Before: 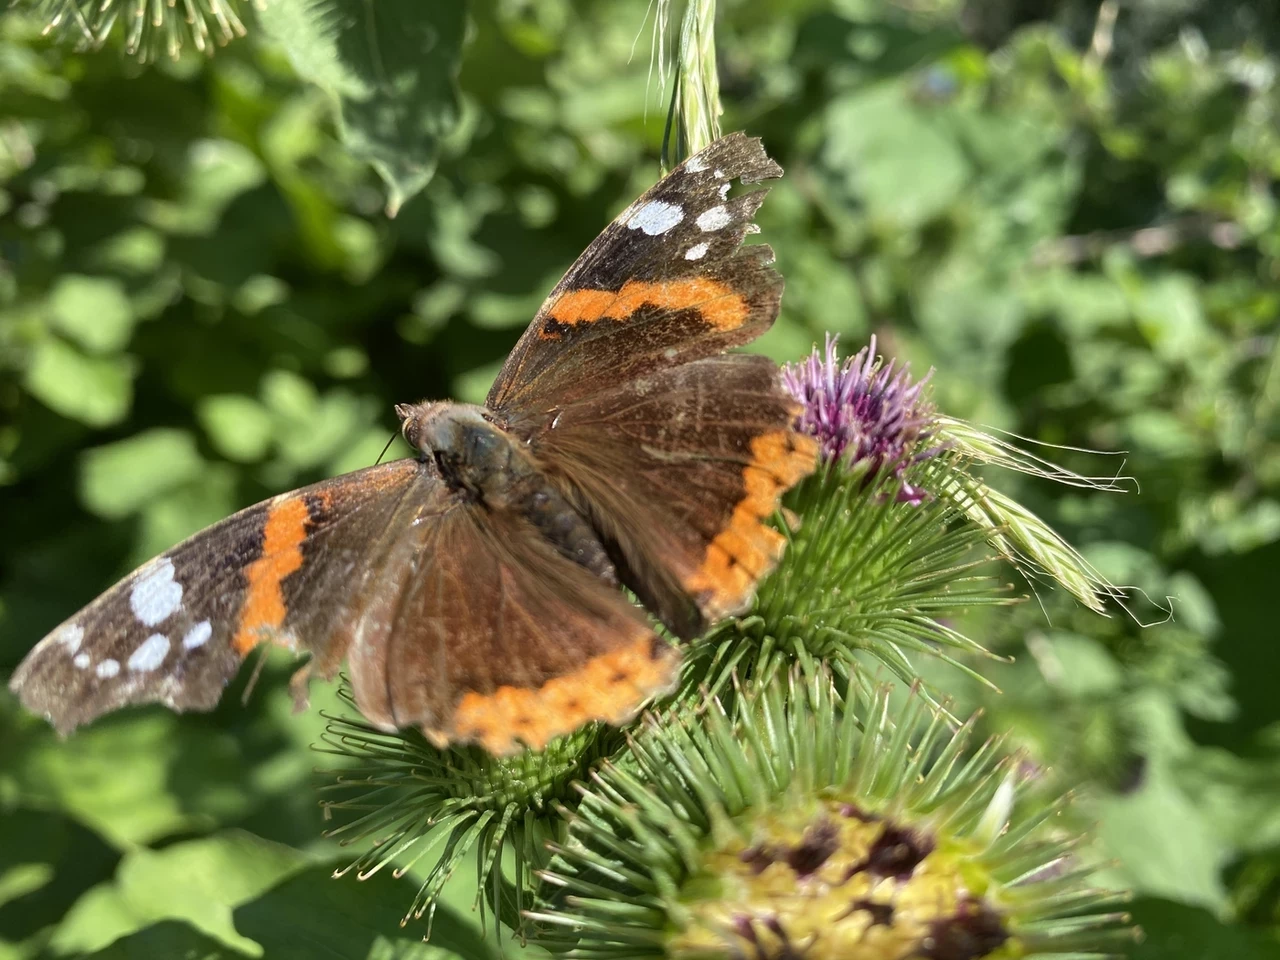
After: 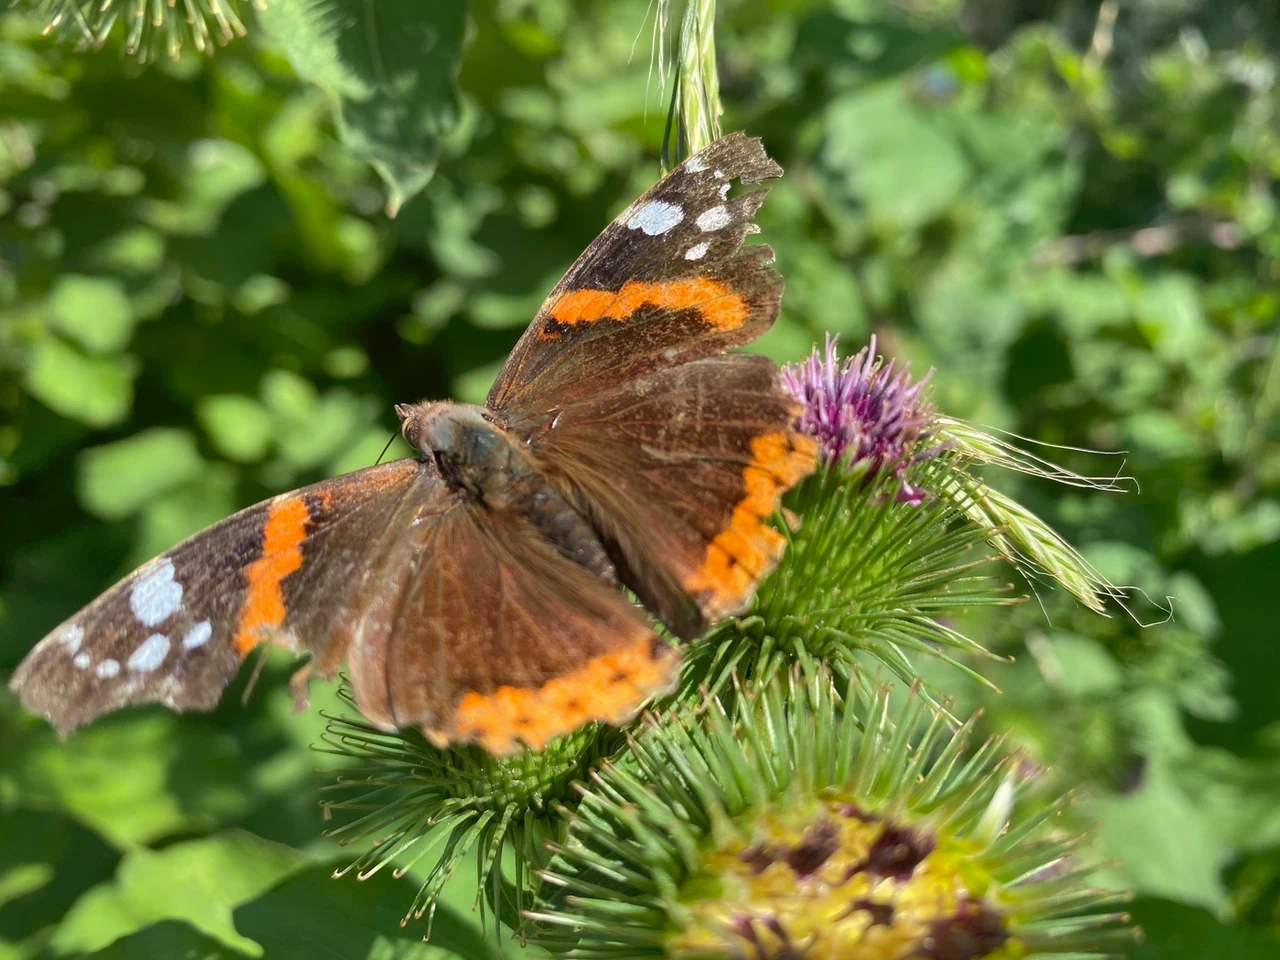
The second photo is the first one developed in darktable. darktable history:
base curve: curves: ch0 [(0, 0) (0.989, 0.992)], preserve colors none
shadows and highlights: on, module defaults
